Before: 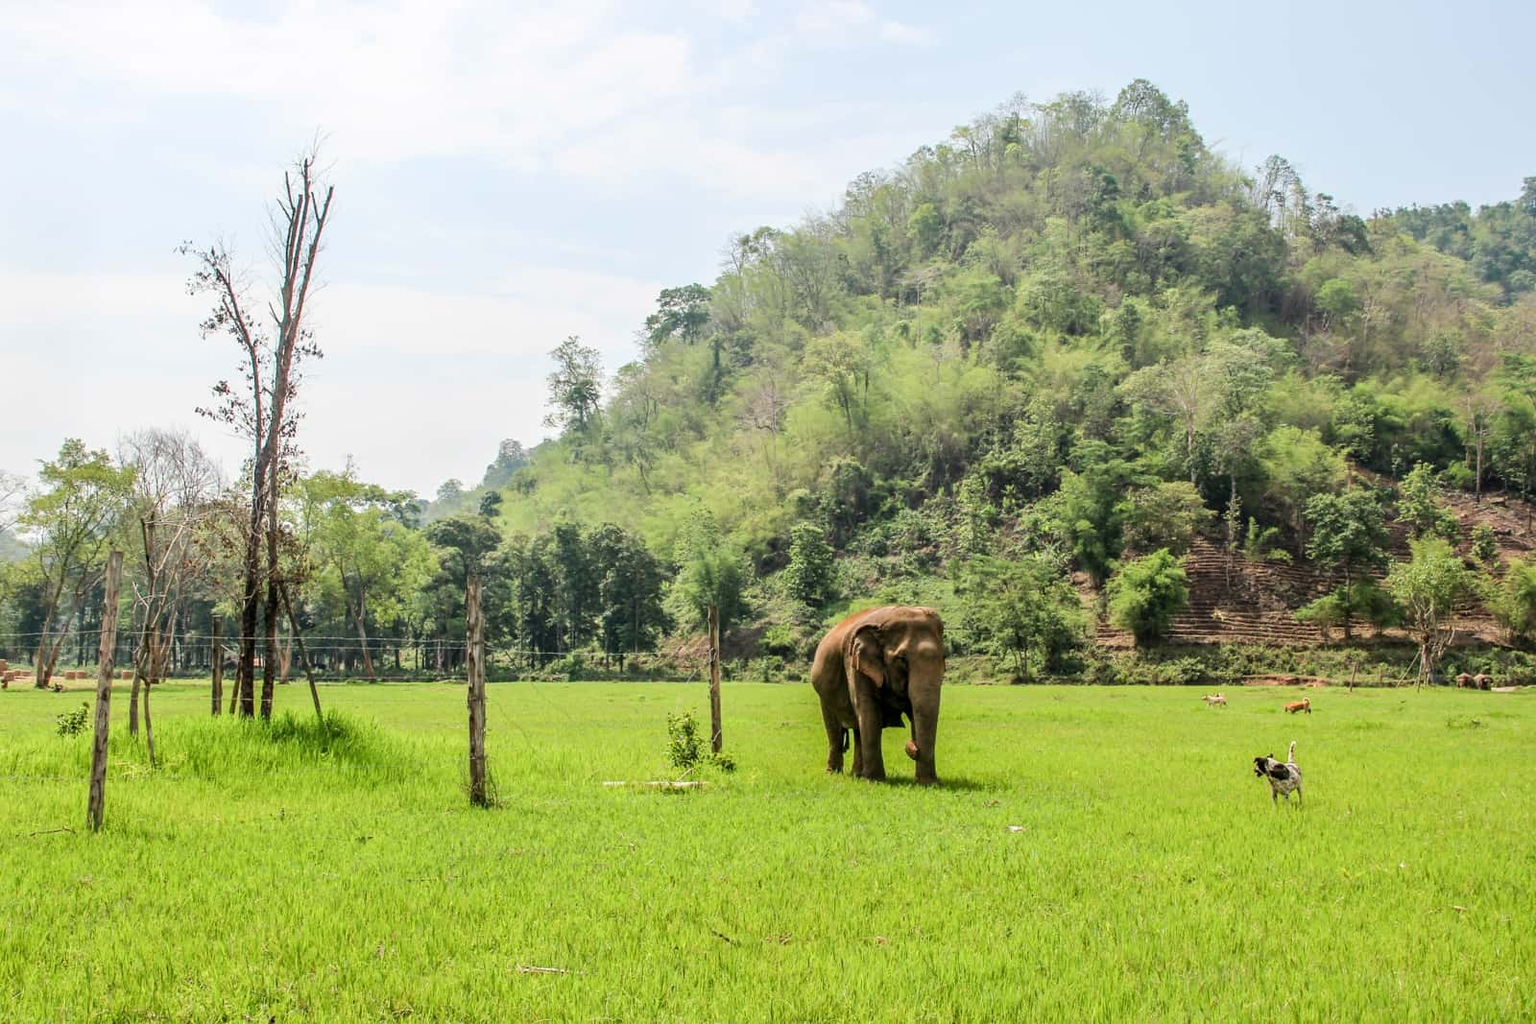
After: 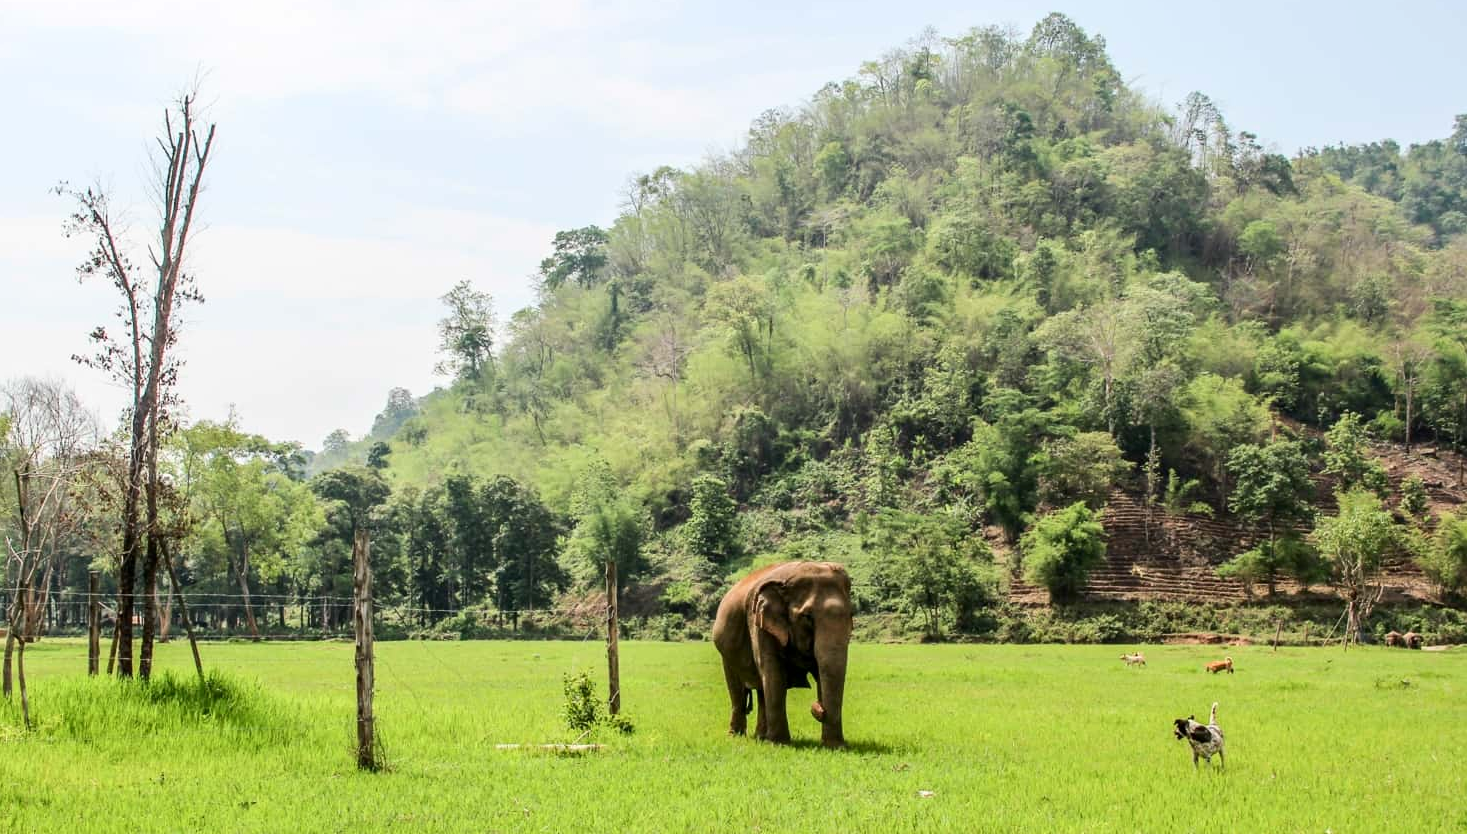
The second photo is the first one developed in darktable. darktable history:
contrast brightness saturation: contrast 0.135
crop: left 8.264%, top 6.562%, bottom 15.191%
